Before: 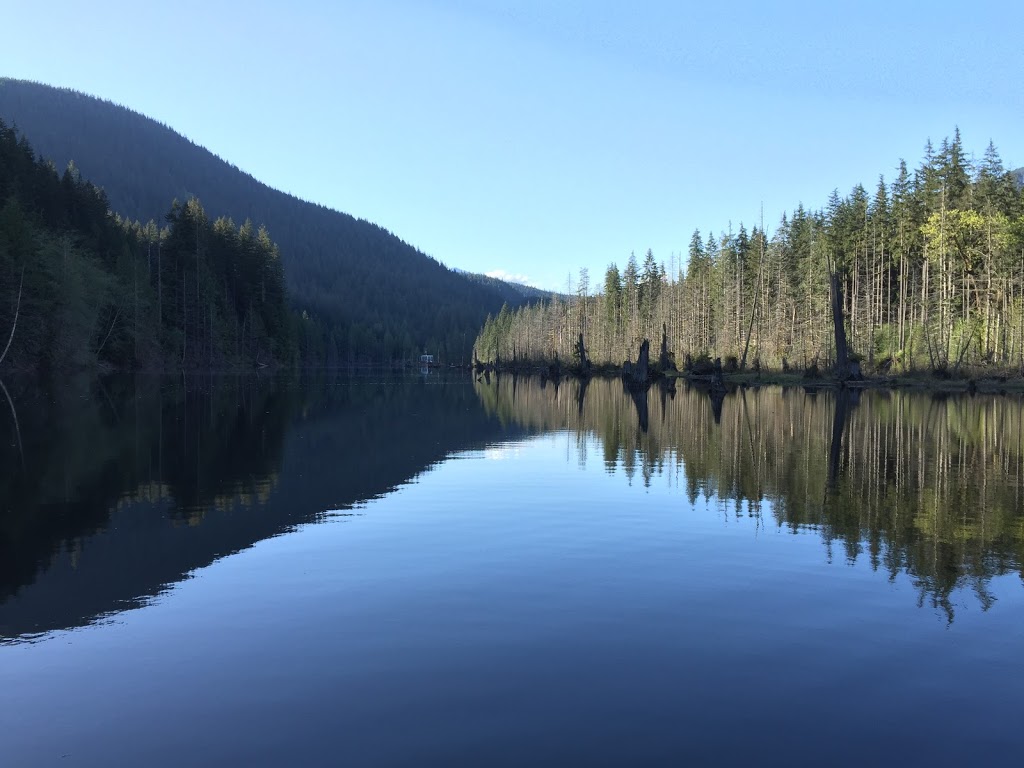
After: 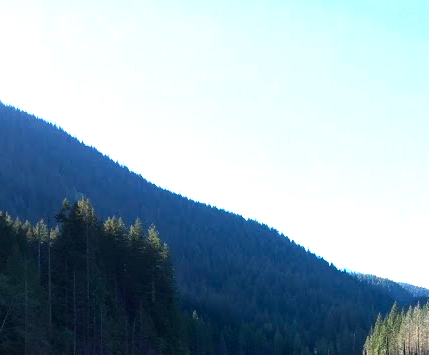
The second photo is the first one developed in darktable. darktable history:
contrast brightness saturation: brightness -0.09
local contrast: mode bilateral grid, contrast 100, coarseness 100, detail 94%, midtone range 0.2
crop and rotate: left 10.817%, top 0.062%, right 47.194%, bottom 53.626%
exposure: black level correction 0, exposure 0.7 EV, compensate exposure bias true, compensate highlight preservation false
color balance rgb: perceptual saturation grading › global saturation 30%, global vibrance 20%
tone equalizer: -8 EV -0.417 EV, -7 EV -0.389 EV, -6 EV -0.333 EV, -5 EV -0.222 EV, -3 EV 0.222 EV, -2 EV 0.333 EV, -1 EV 0.389 EV, +0 EV 0.417 EV, edges refinement/feathering 500, mask exposure compensation -1.57 EV, preserve details no
